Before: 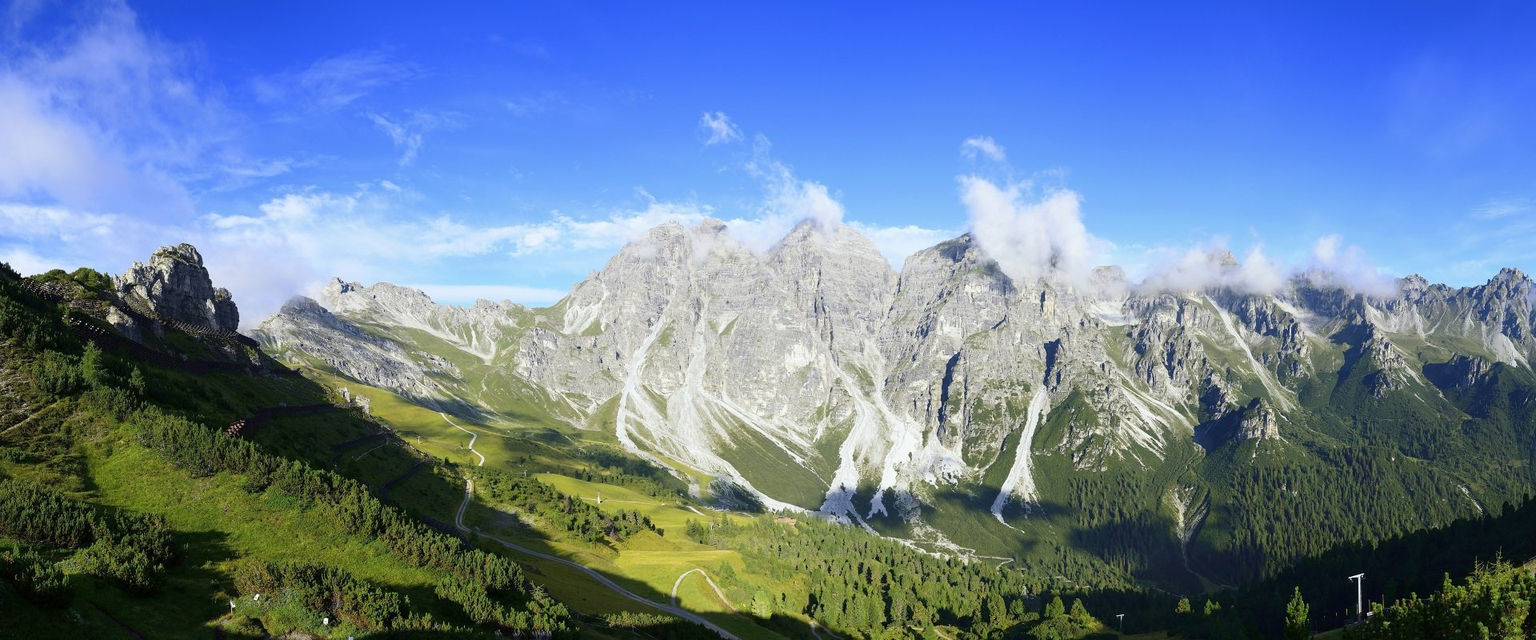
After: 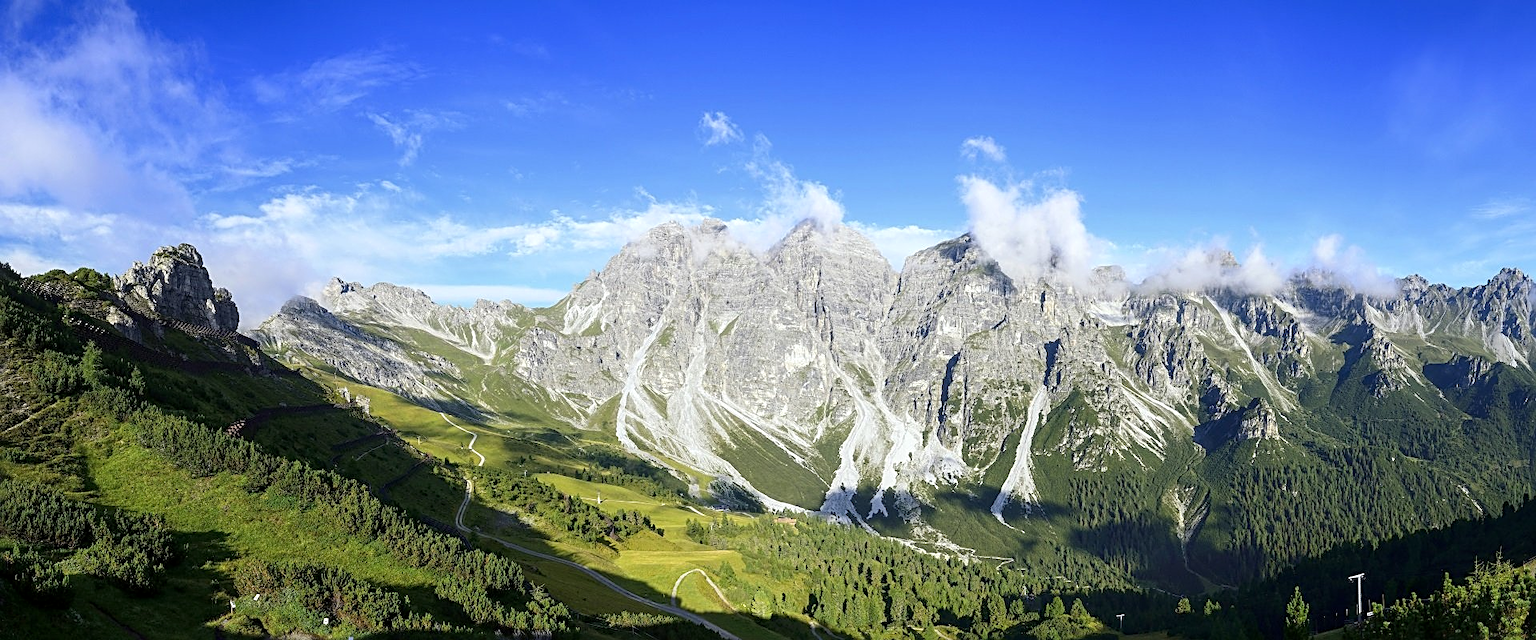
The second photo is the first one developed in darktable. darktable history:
sharpen: radius 2.726
local contrast: on, module defaults
